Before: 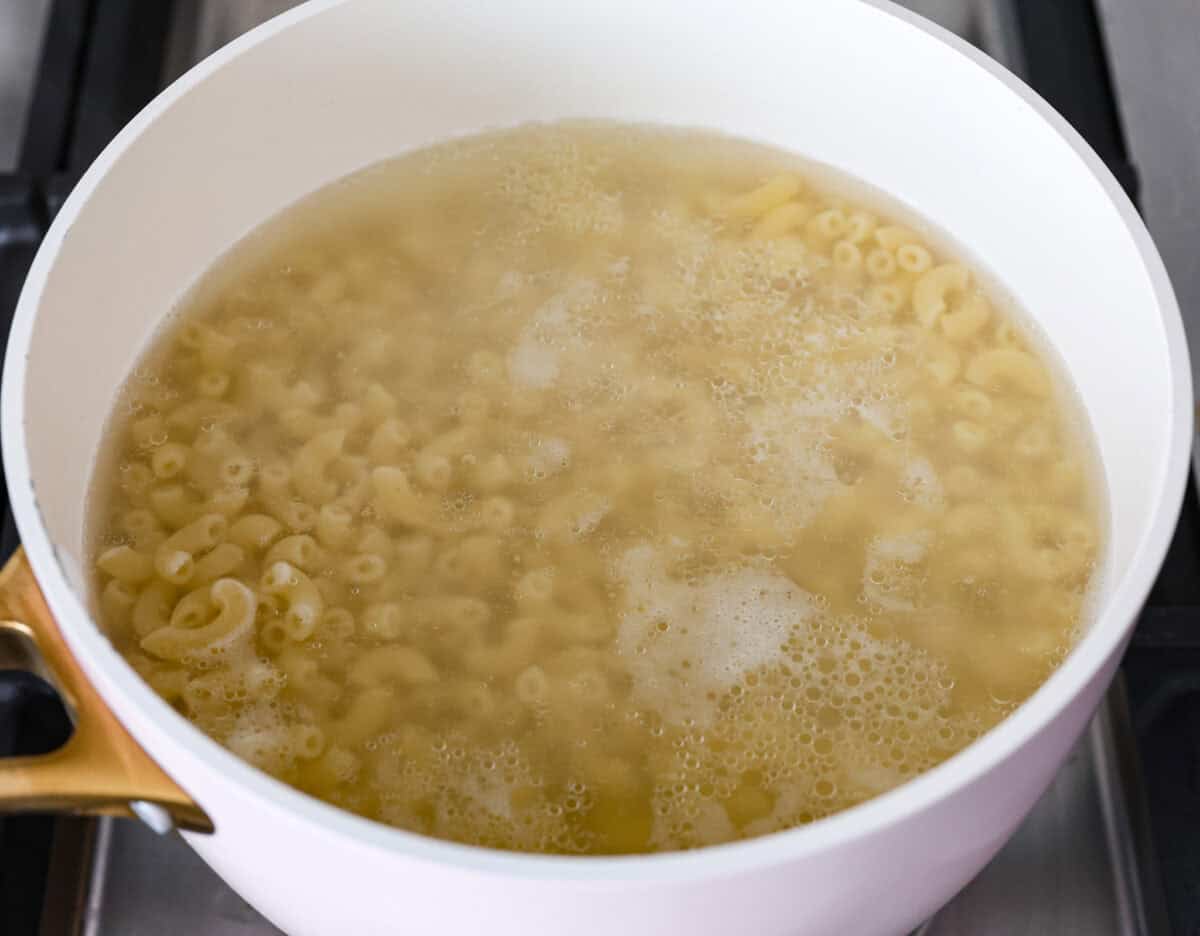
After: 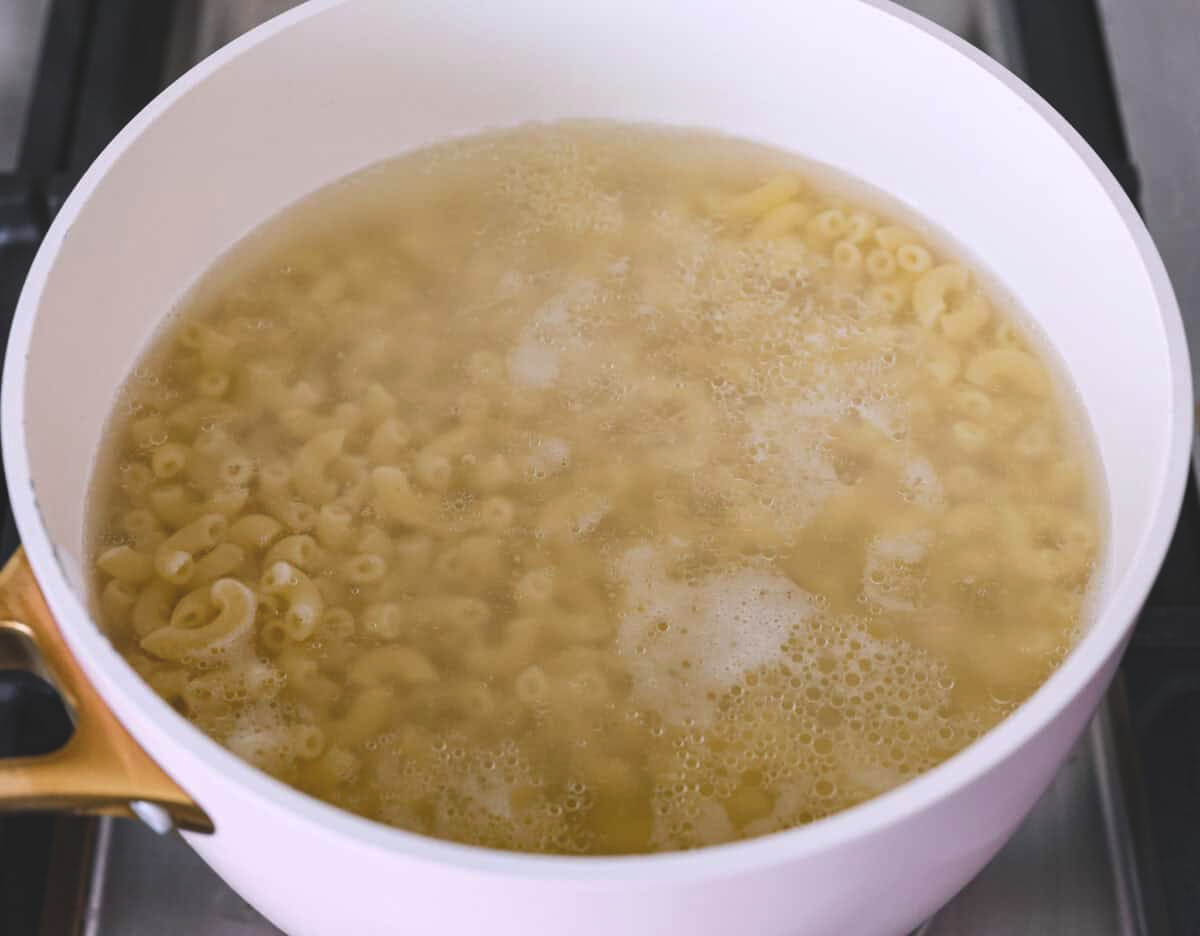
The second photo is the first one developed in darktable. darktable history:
exposure: black level correction -0.015, exposure -0.126 EV, compensate highlight preservation false
color balance rgb: highlights gain › chroma 2.07%, highlights gain › hue 290.04°, perceptual saturation grading › global saturation 0.393%, global vibrance 15.038%
tone equalizer: edges refinement/feathering 500, mask exposure compensation -1.57 EV, preserve details guided filter
